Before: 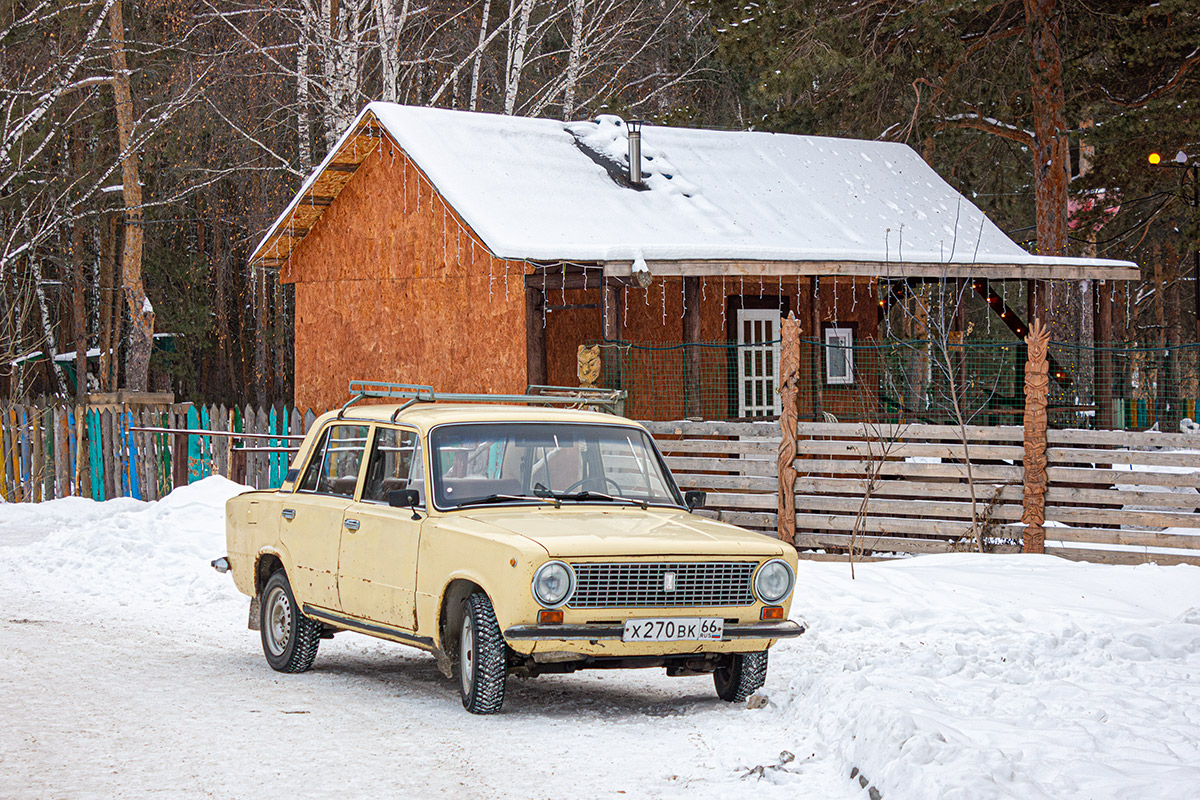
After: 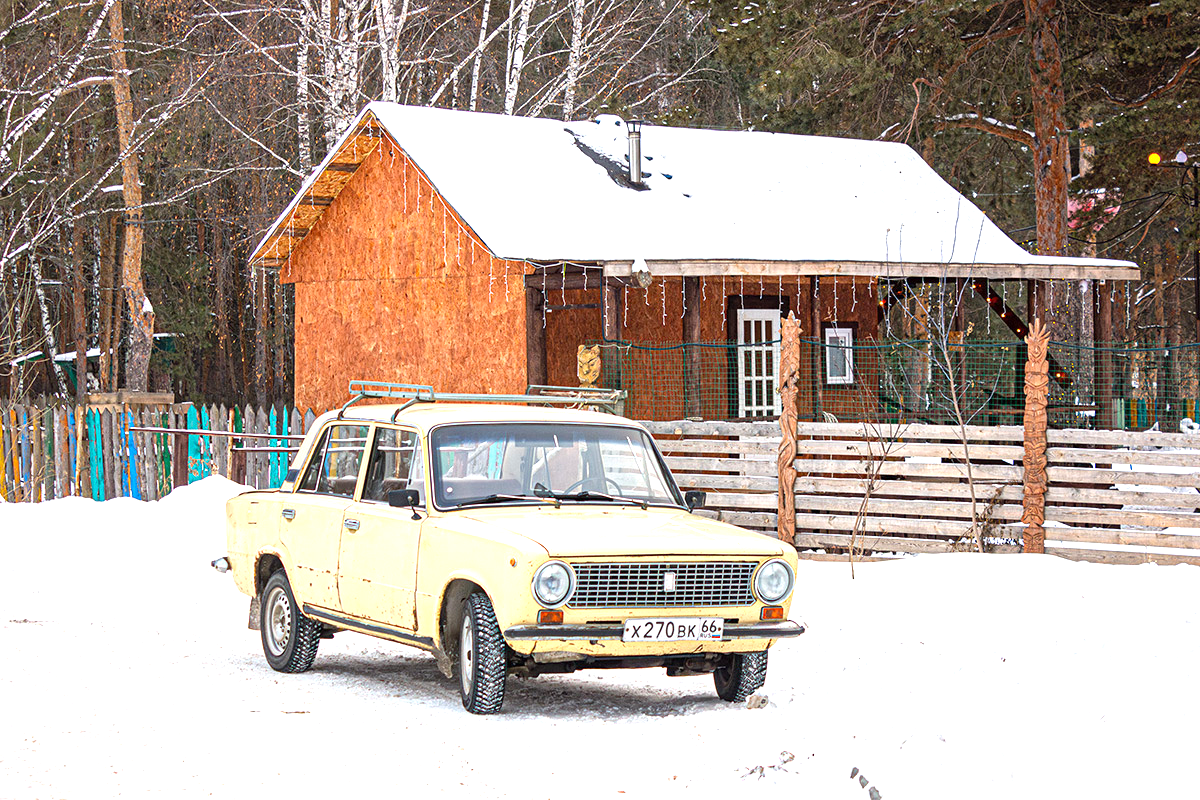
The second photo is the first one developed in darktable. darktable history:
exposure: exposure 0.942 EV, compensate exposure bias true, compensate highlight preservation false
